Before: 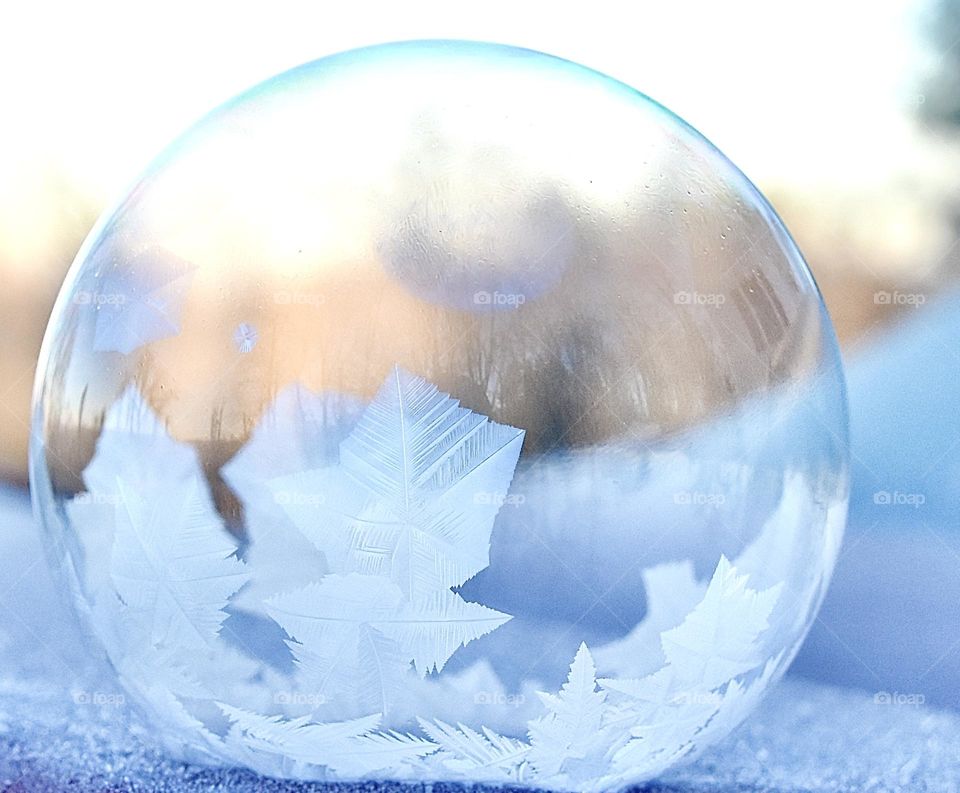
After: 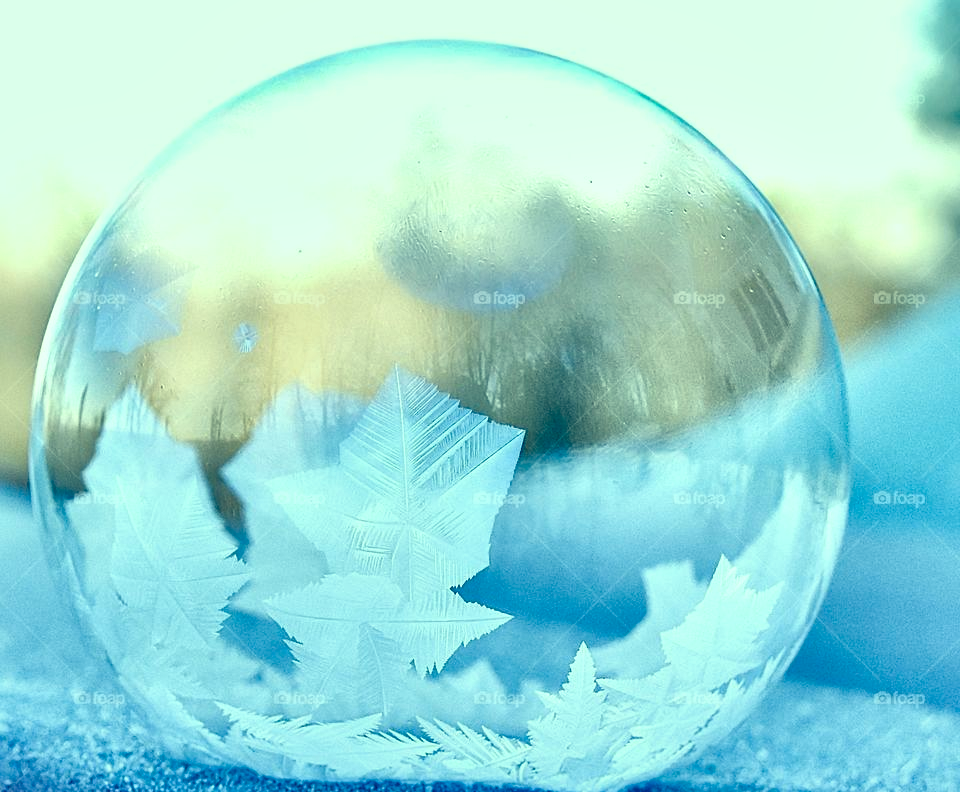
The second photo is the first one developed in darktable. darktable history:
local contrast: mode bilateral grid, contrast 21, coarseness 51, detail 150%, midtone range 0.2
color correction: highlights a* -19.94, highlights b* 9.8, shadows a* -20.87, shadows b* -10.96
crop: bottom 0.056%
